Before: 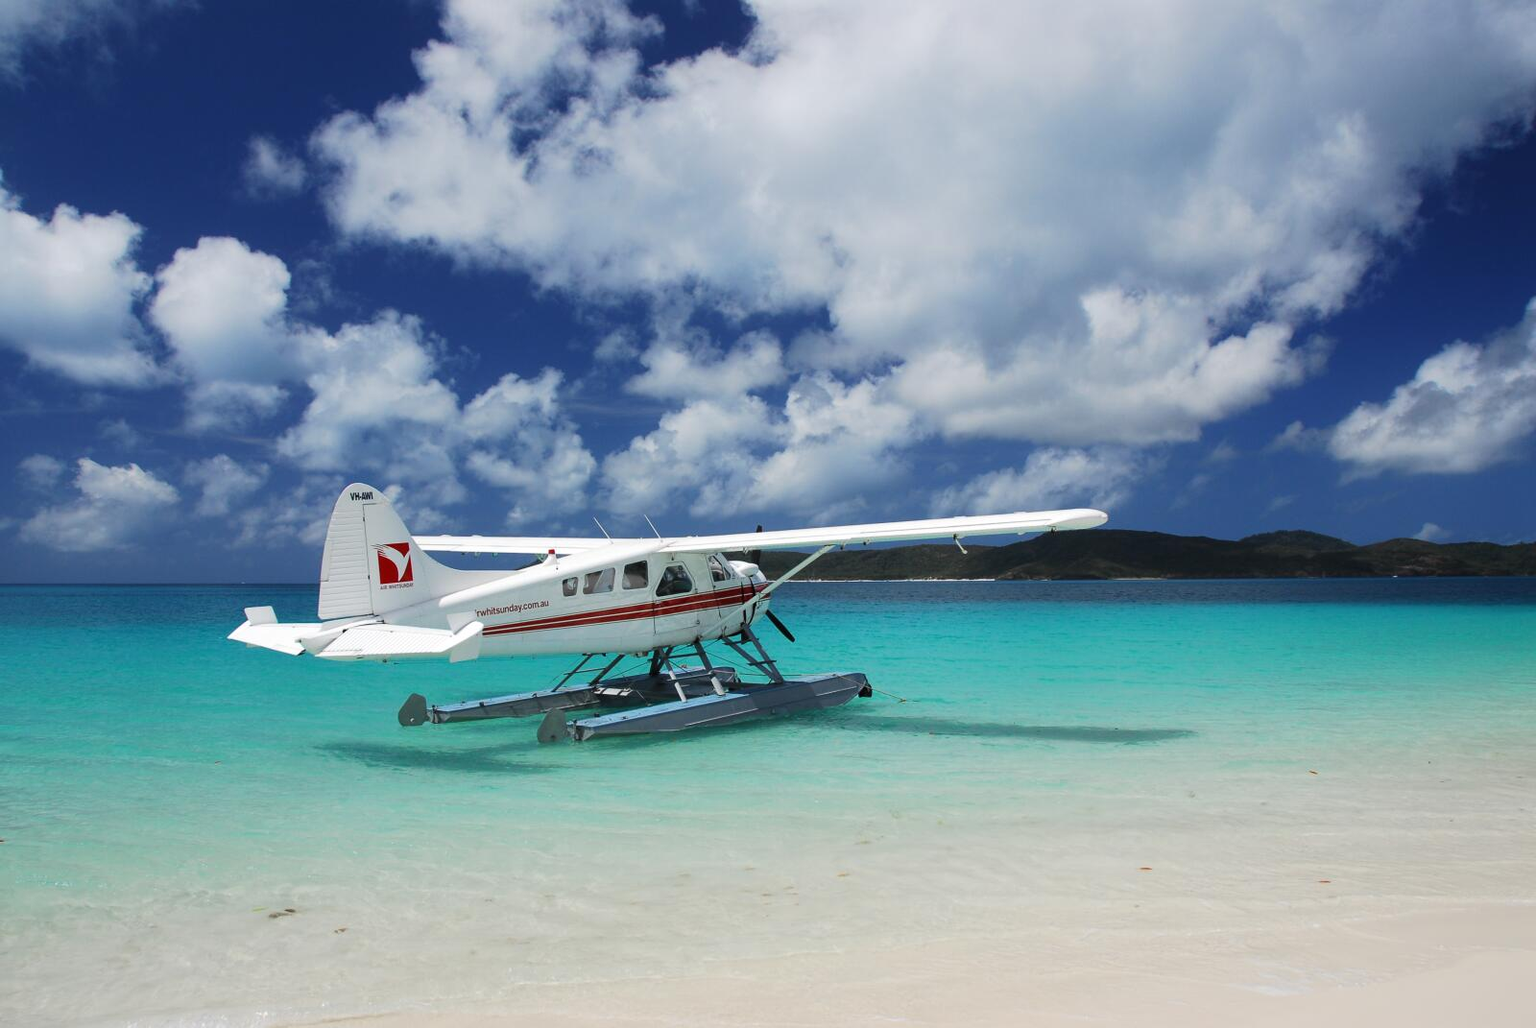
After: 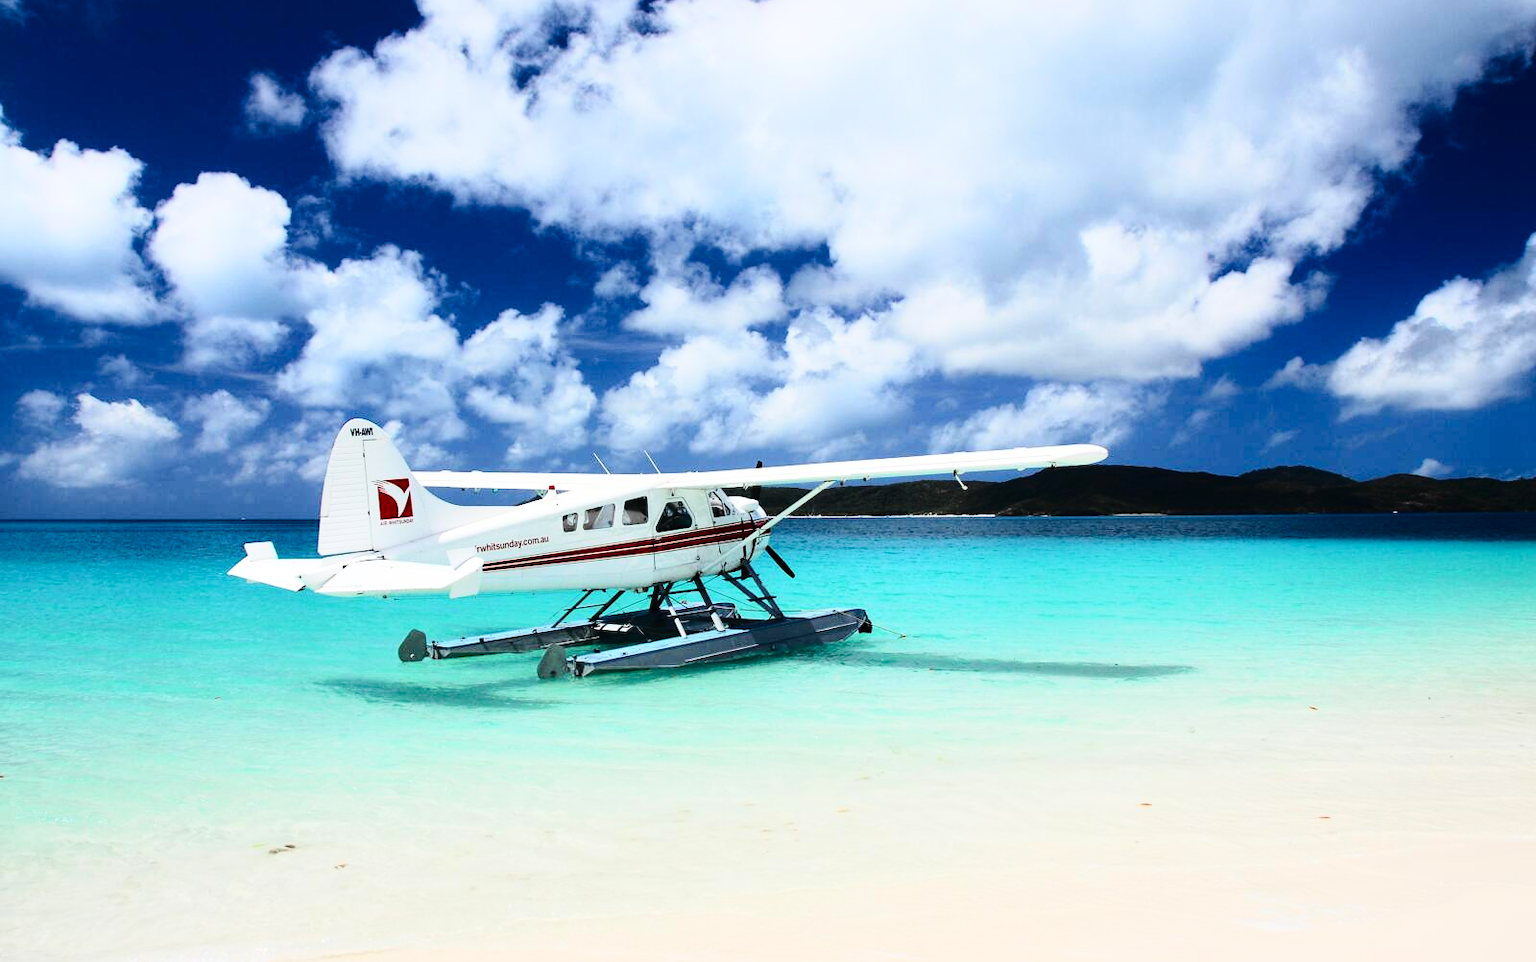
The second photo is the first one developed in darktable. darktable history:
base curve: curves: ch0 [(0, 0) (0.028, 0.03) (0.121, 0.232) (0.46, 0.748) (0.859, 0.968) (1, 1)]
tone curve: curves: ch0 [(0, 0.008) (0.083, 0.073) (0.28, 0.286) (0.528, 0.559) (0.961, 0.966) (1, 1)], preserve colors none
crop and rotate: top 6.336%
contrast brightness saturation: contrast 0.197, brightness -0.109, saturation 0.103
